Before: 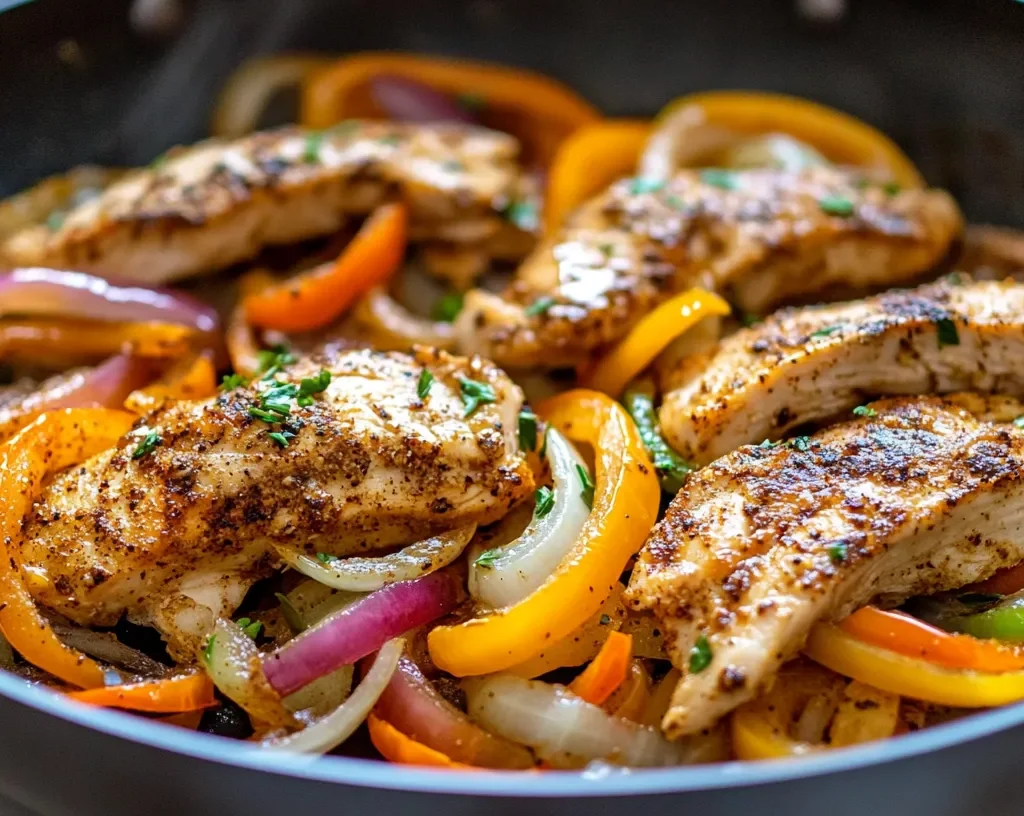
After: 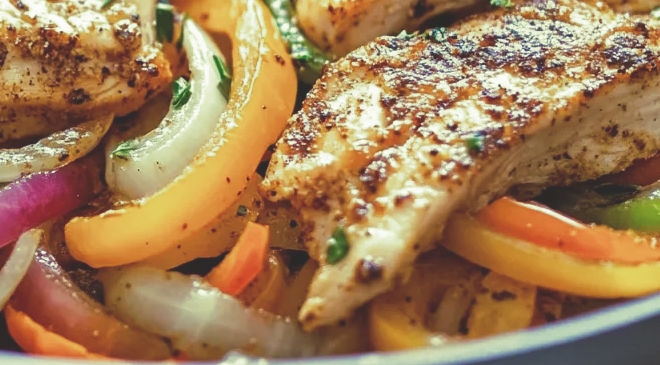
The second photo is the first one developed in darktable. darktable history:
exposure: black level correction -0.023, exposure -0.039 EV, compensate highlight preservation false
crop and rotate: left 35.509%, top 50.238%, bottom 4.934%
split-toning: shadows › hue 290.82°, shadows › saturation 0.34, highlights › saturation 0.38, balance 0, compress 50%
